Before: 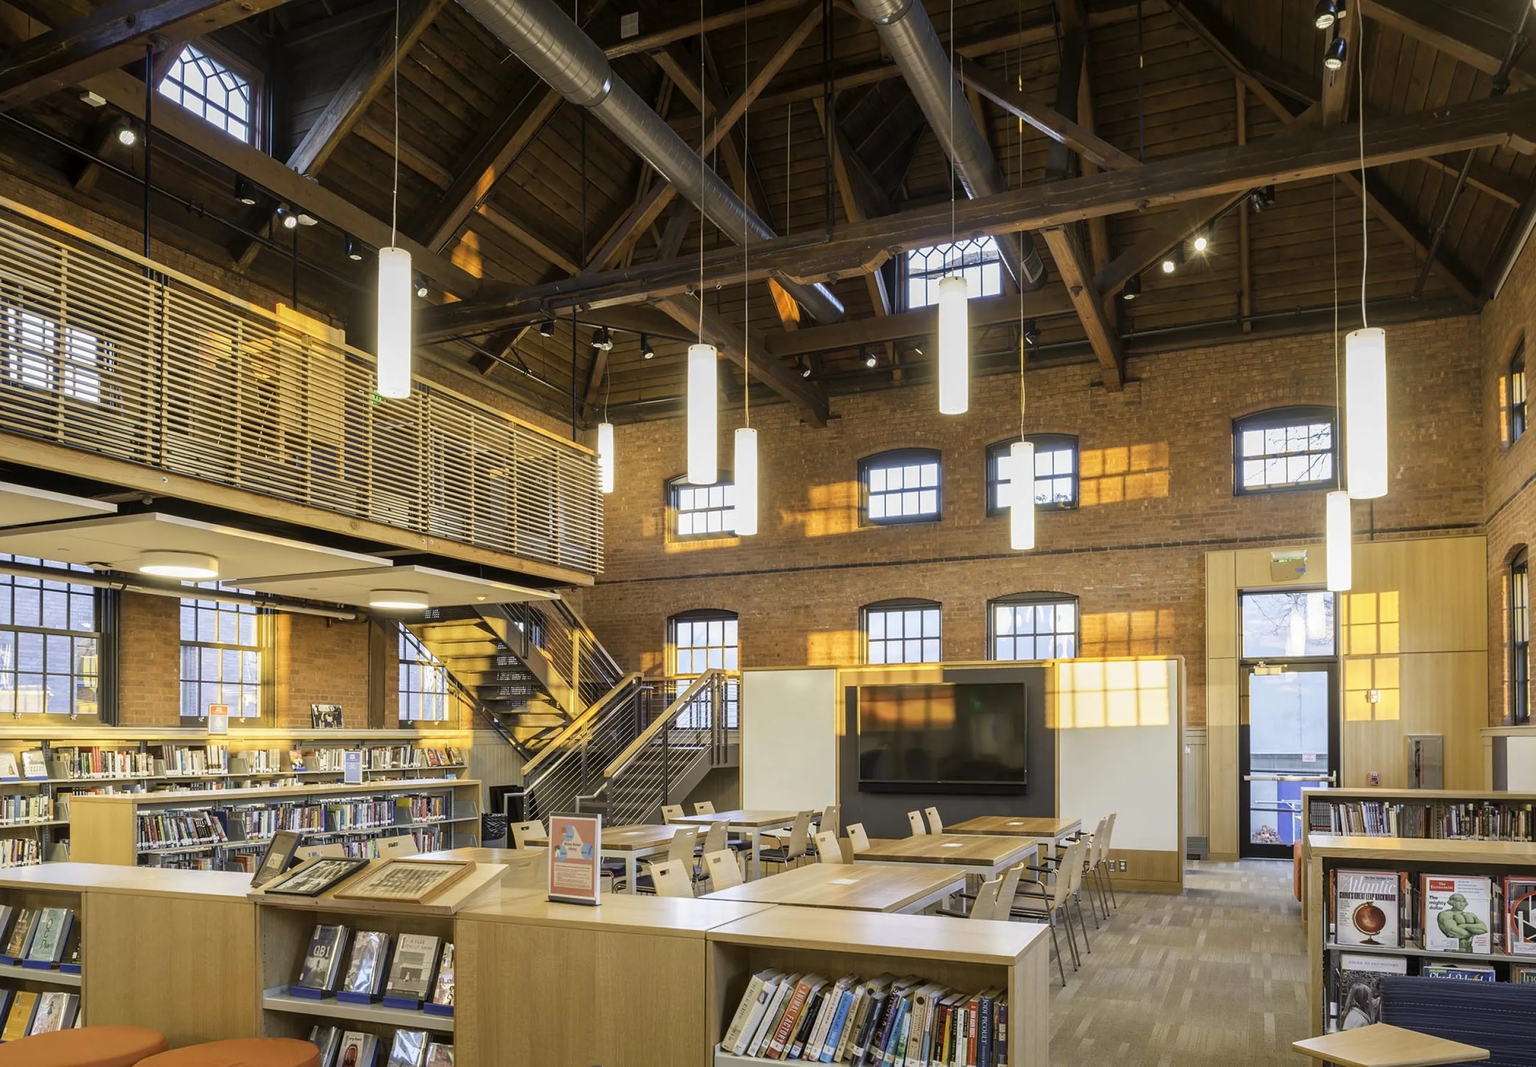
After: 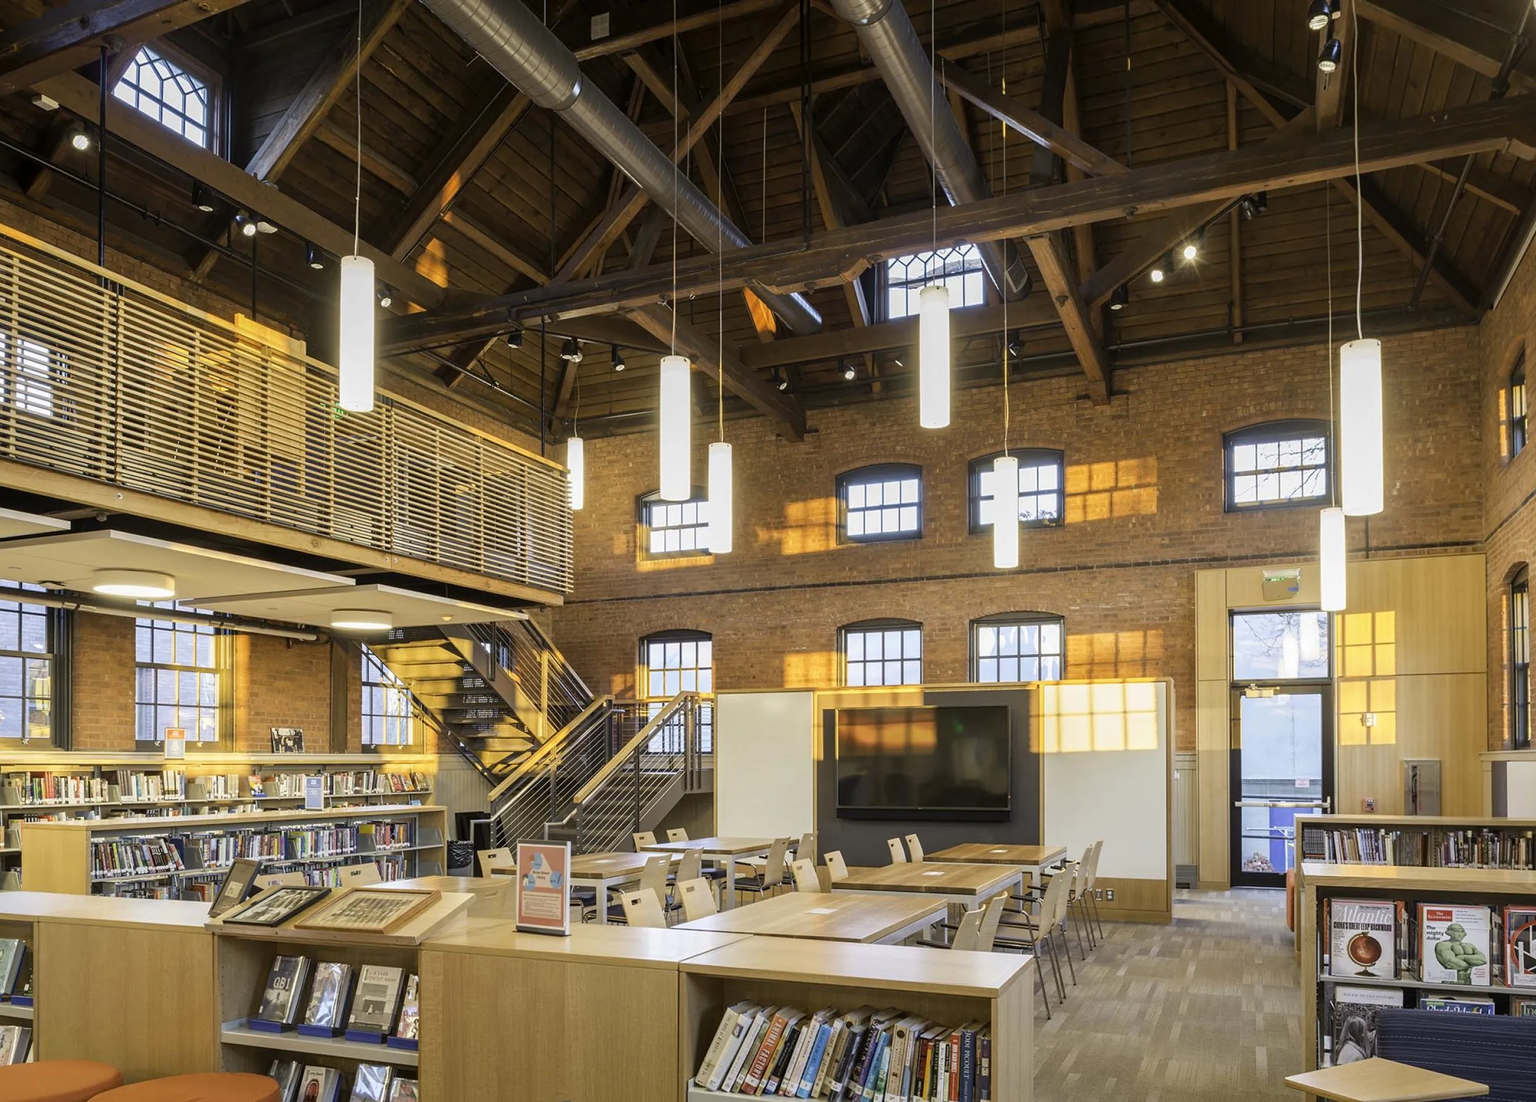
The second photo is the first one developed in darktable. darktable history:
crop and rotate: left 3.238%
